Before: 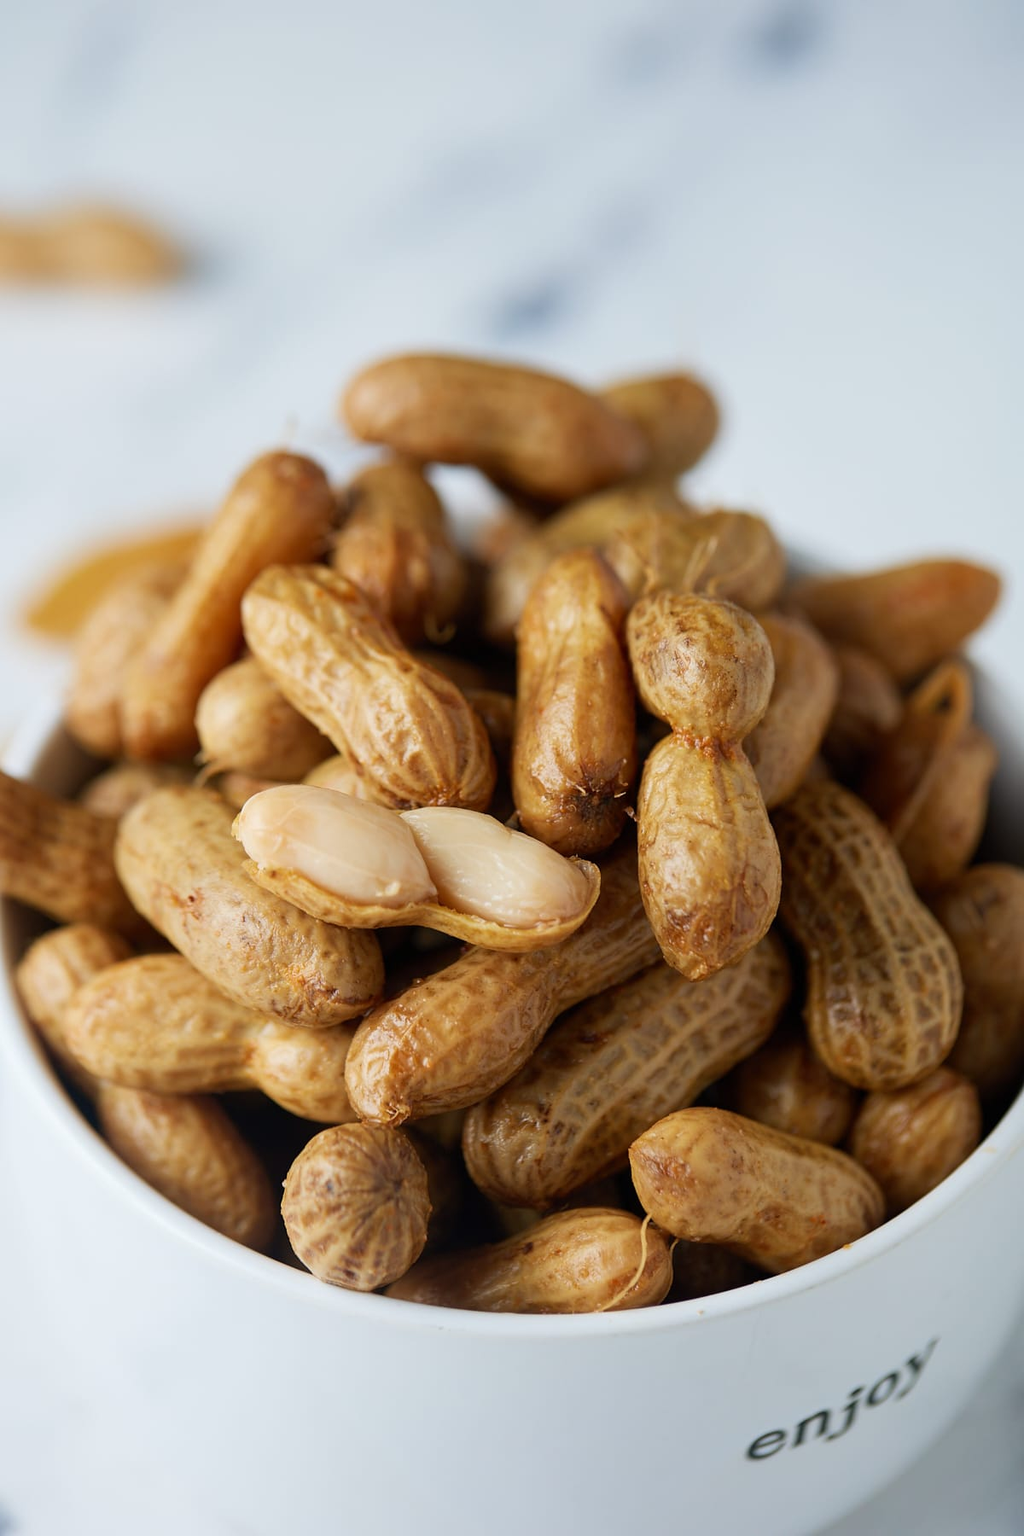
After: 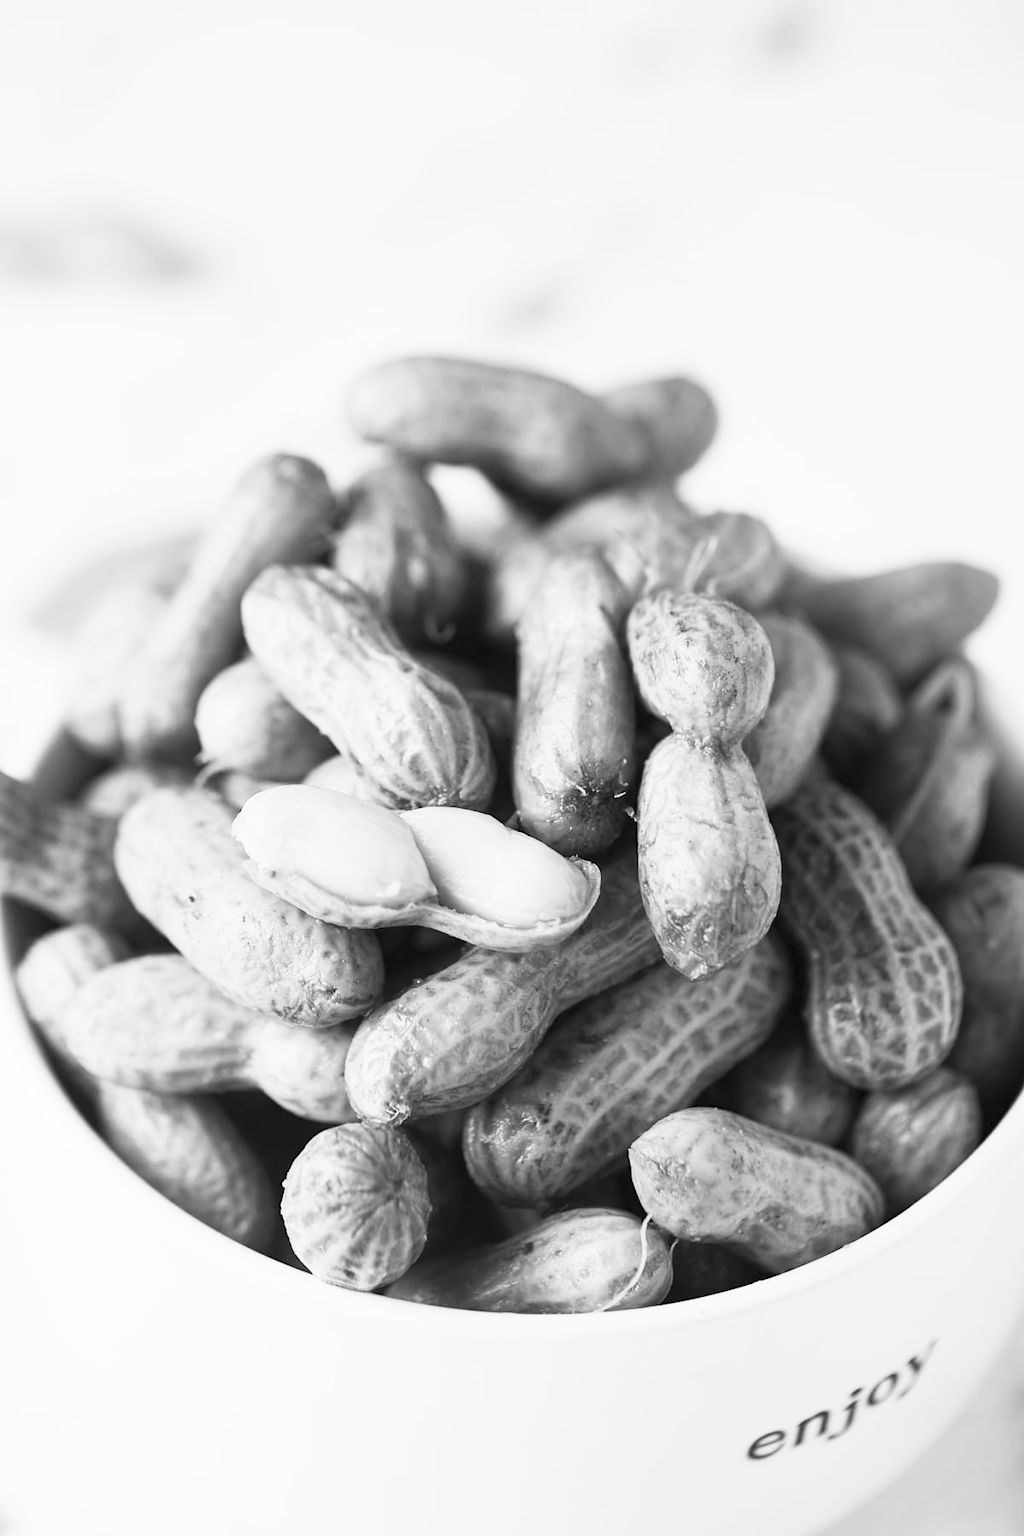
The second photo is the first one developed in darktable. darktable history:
monochrome: a -3.63, b -0.465
contrast brightness saturation: contrast 0.43, brightness 0.56, saturation -0.19
